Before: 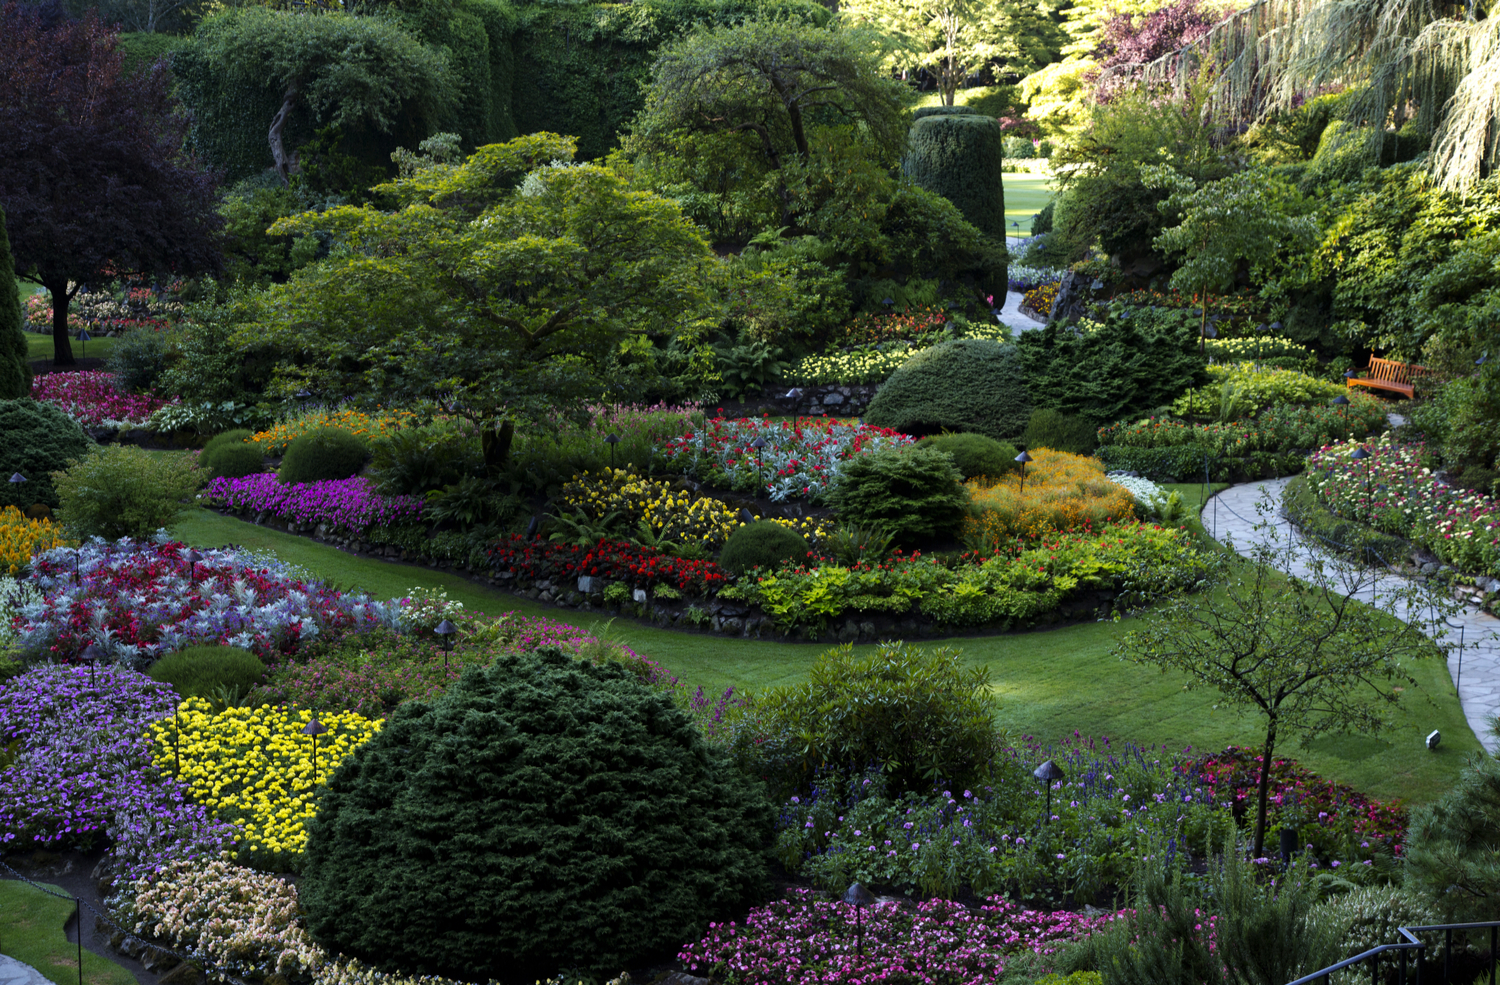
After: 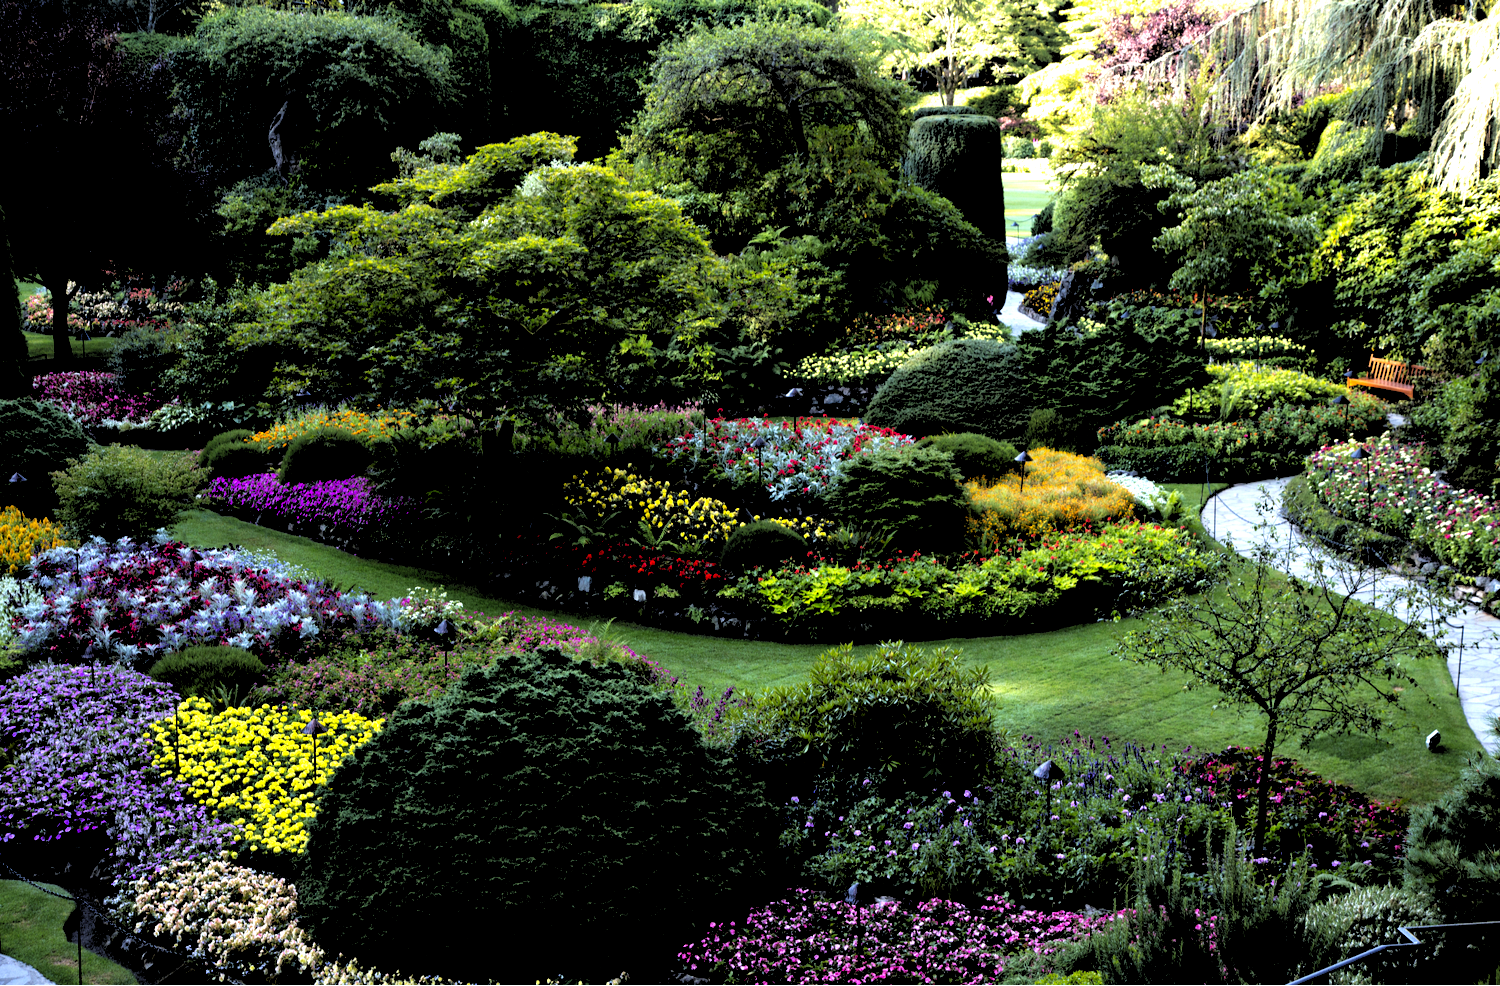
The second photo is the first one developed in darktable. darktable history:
rgb levels: levels [[0.029, 0.461, 0.922], [0, 0.5, 1], [0, 0.5, 1]]
levels: levels [0, 0.394, 0.787]
